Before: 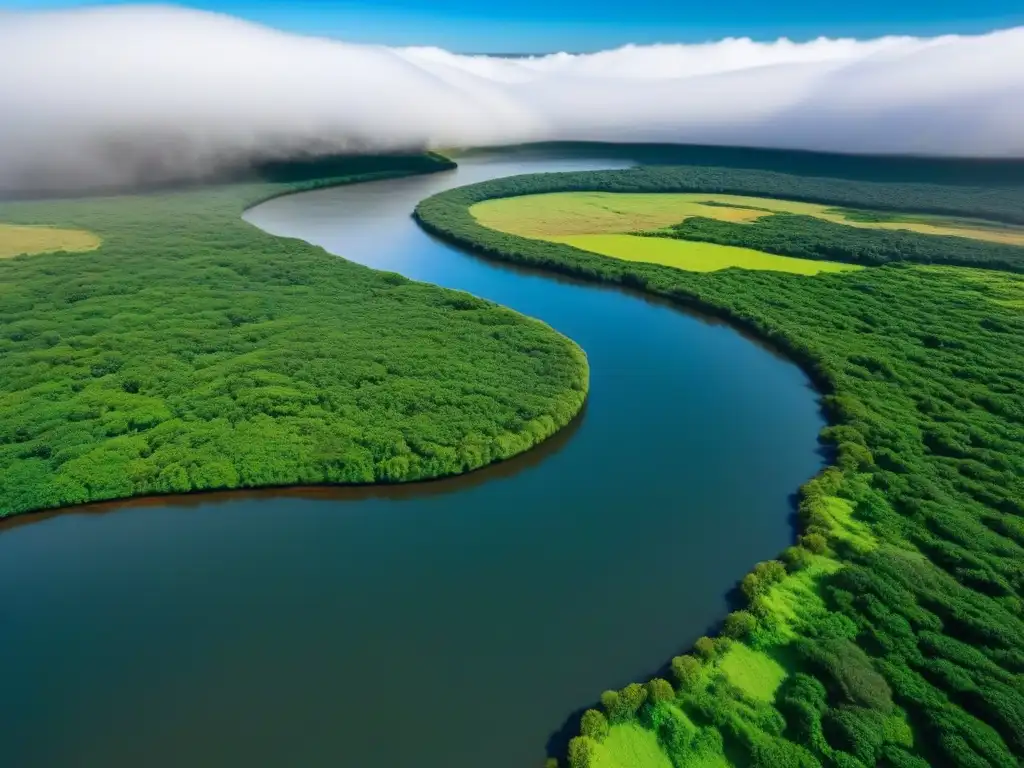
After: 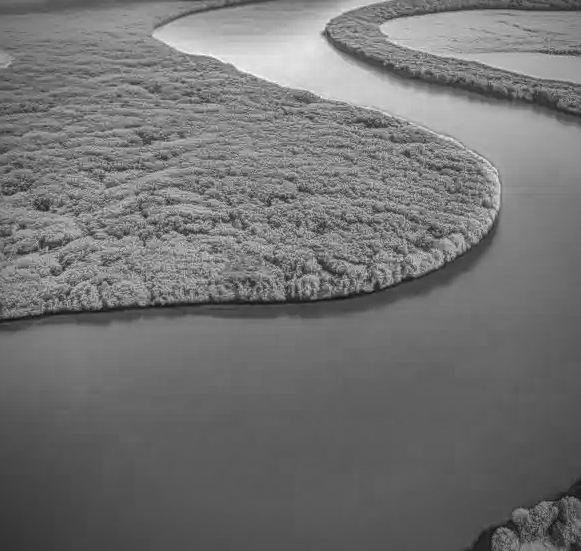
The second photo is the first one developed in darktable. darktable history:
crop: left 8.755%, top 23.799%, right 34.487%, bottom 4.418%
vignetting: fall-off radius 61.12%, brightness -0.689
sharpen: amount 0.568
local contrast: highlights 20%, shadows 29%, detail 199%, midtone range 0.2
exposure: exposure 1.07 EV, compensate highlight preservation false
color calibration: output gray [0.267, 0.423, 0.267, 0], x 0.369, y 0.382, temperature 4319.09 K
contrast brightness saturation: contrast -0.189, saturation 0.188
